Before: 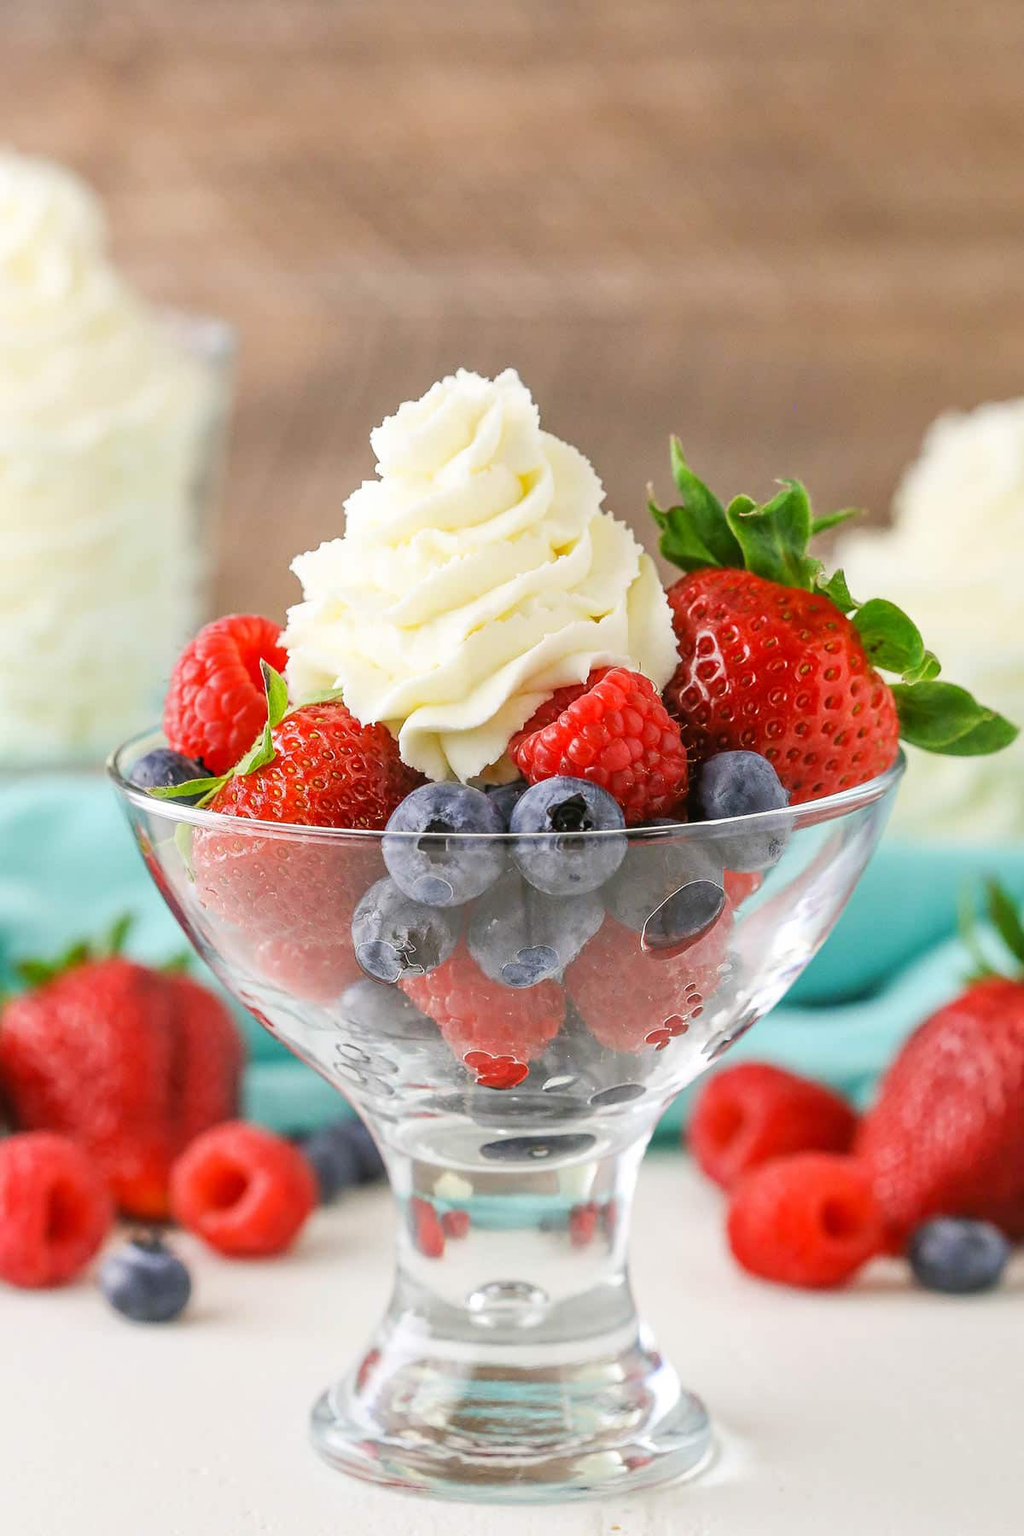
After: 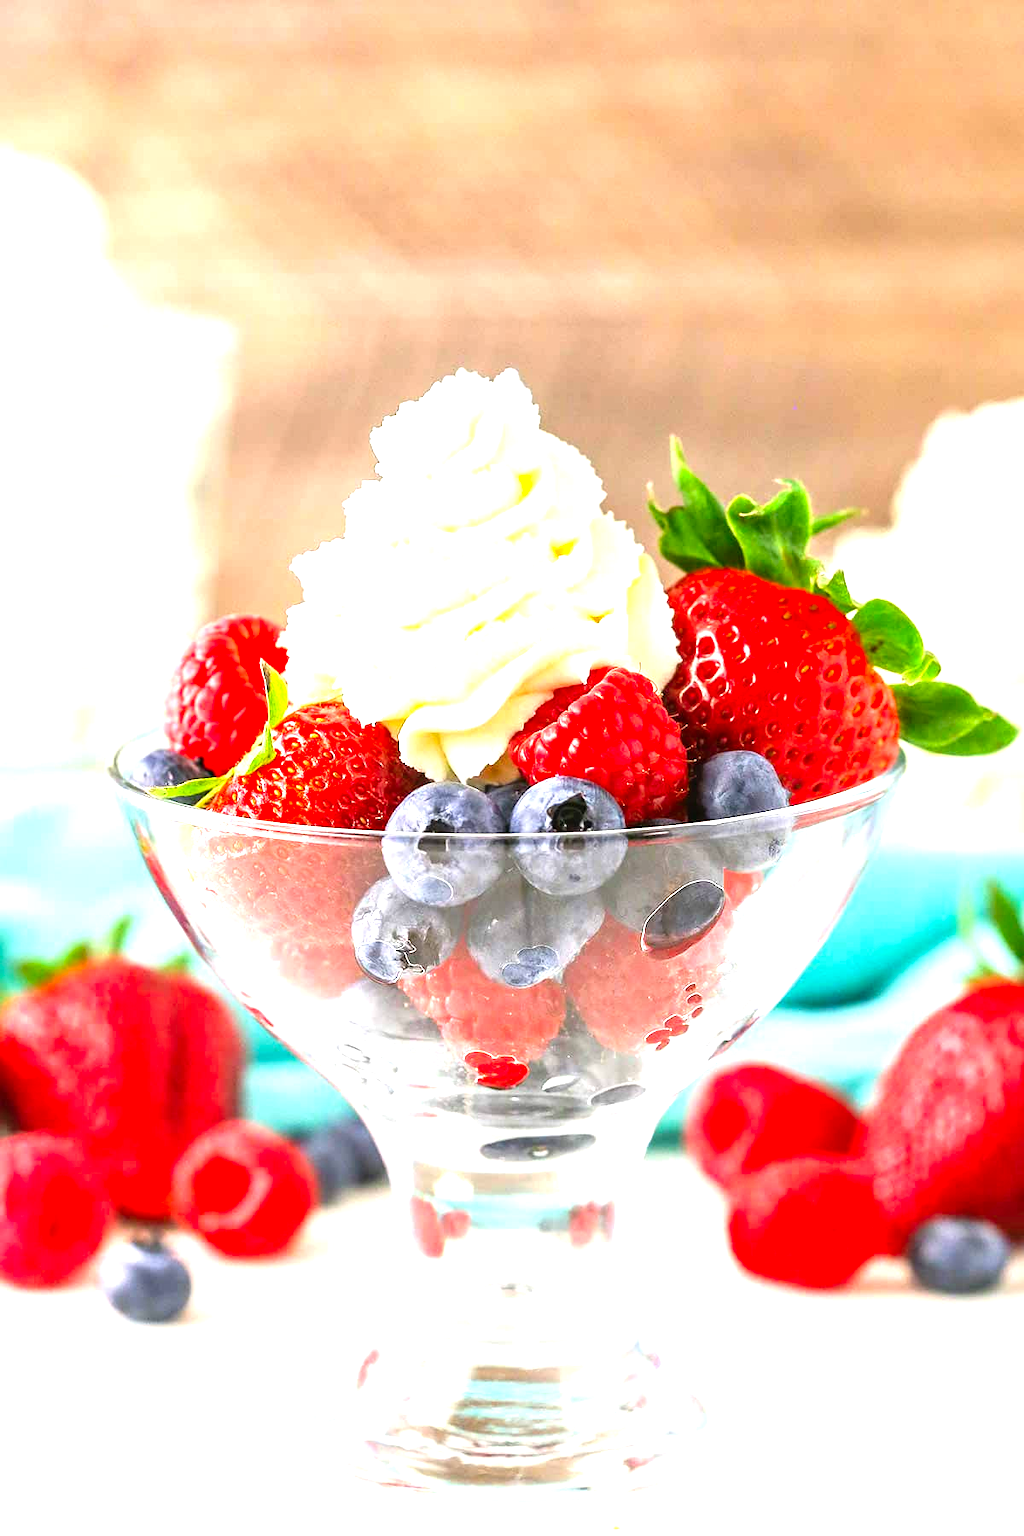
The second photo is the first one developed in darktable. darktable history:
contrast brightness saturation: contrast 0.039, saturation 0.152
levels: levels [0, 0.352, 0.703]
